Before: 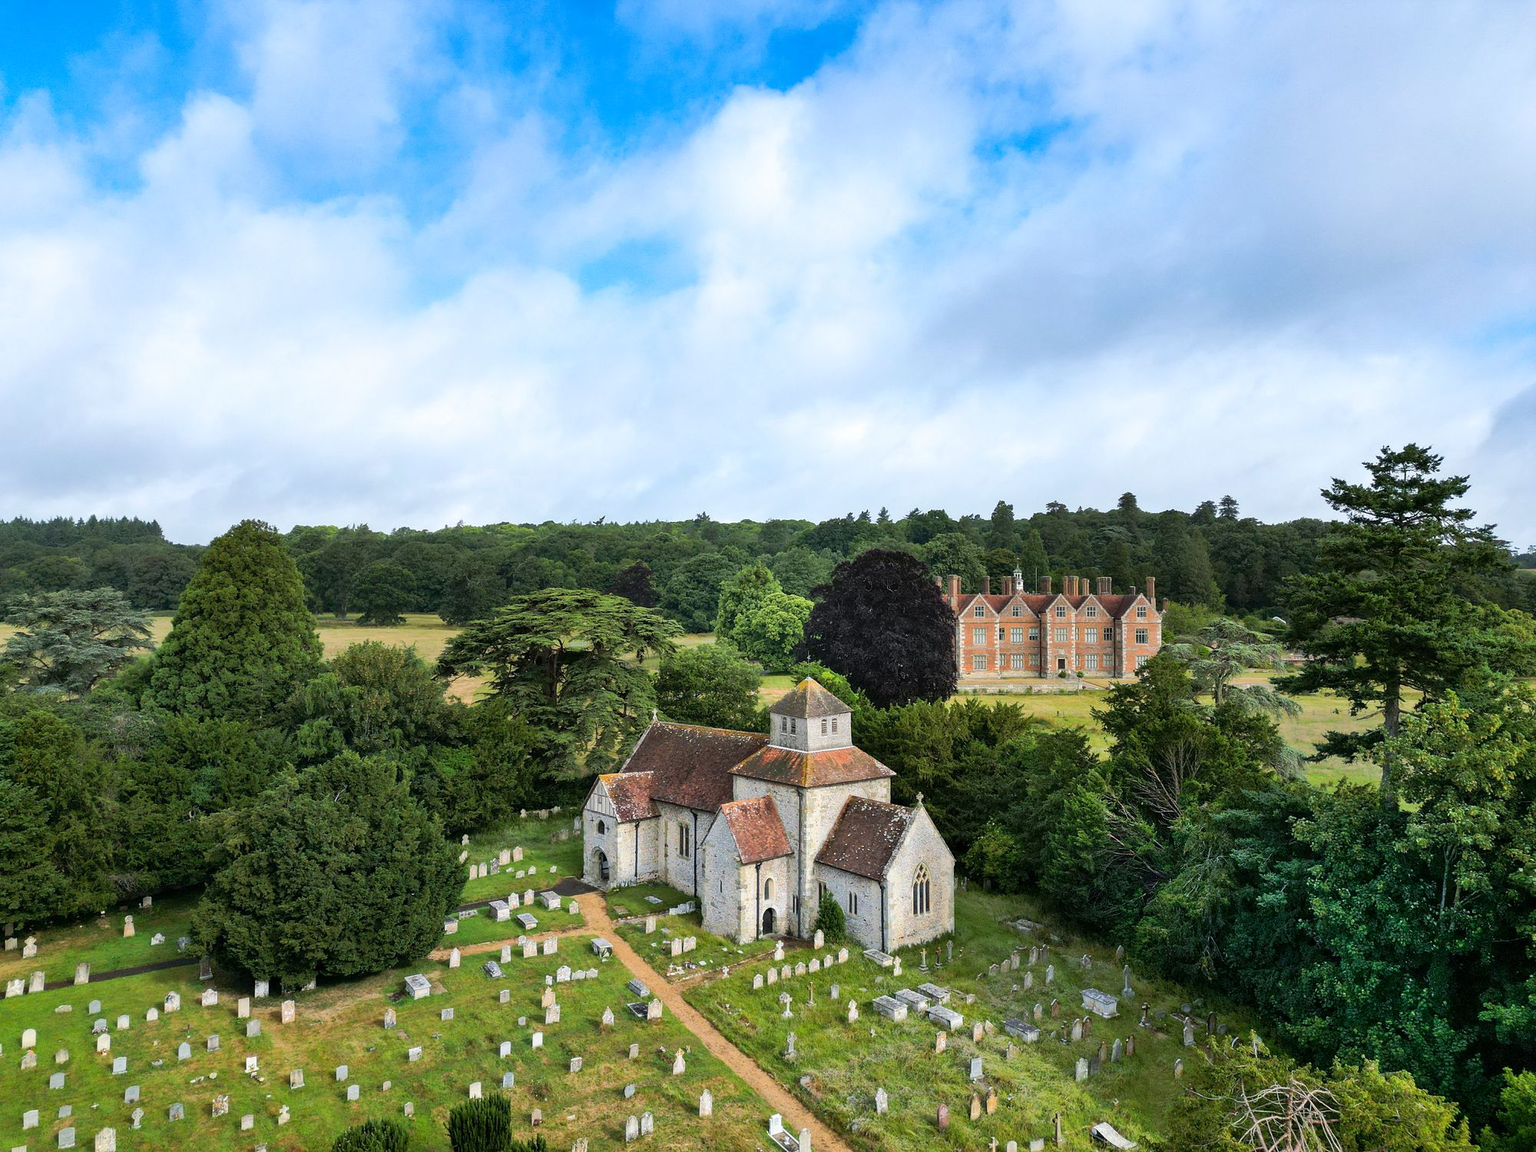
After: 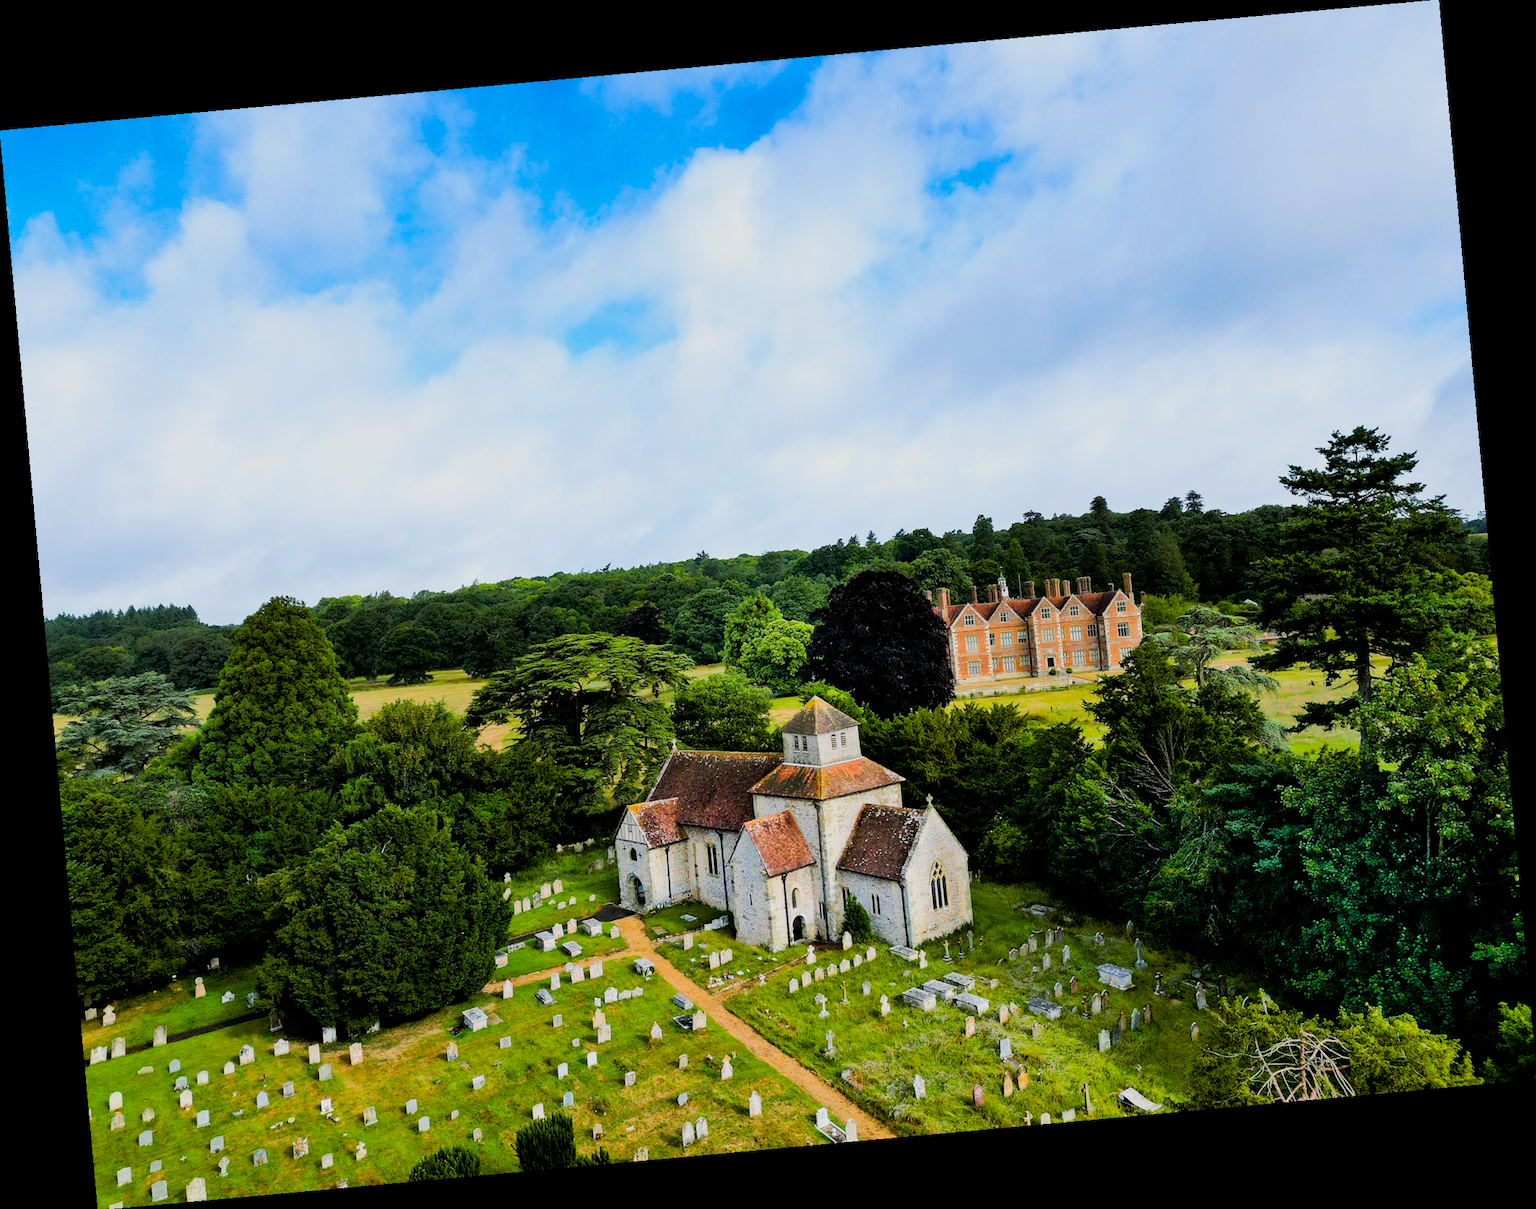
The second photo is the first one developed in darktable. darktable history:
rotate and perspective: rotation -5.2°, automatic cropping off
color balance rgb: perceptual saturation grading › global saturation 20%, perceptual saturation grading › highlights -25%, perceptual saturation grading › shadows 25%, global vibrance 50%
filmic rgb: black relative exposure -5 EV, hardness 2.88, contrast 1.3, highlights saturation mix -30%
